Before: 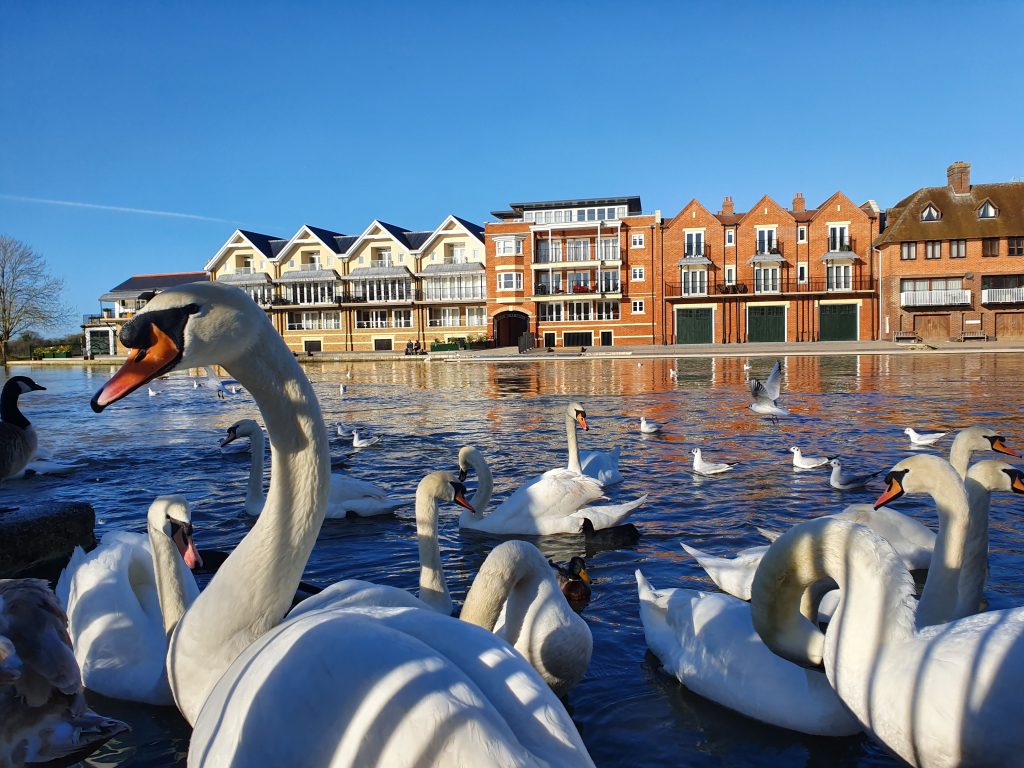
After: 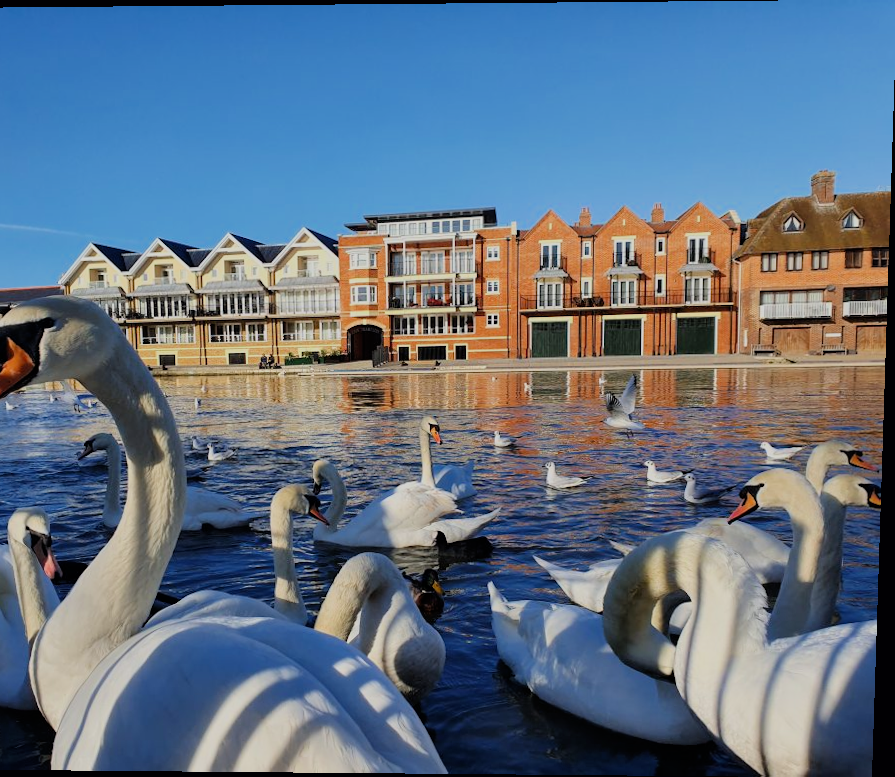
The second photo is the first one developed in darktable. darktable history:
filmic rgb: black relative exposure -7.48 EV, white relative exposure 4.83 EV, hardness 3.4, color science v6 (2022)
crop and rotate: left 14.584%
rotate and perspective: lens shift (vertical) 0.048, lens shift (horizontal) -0.024, automatic cropping off
